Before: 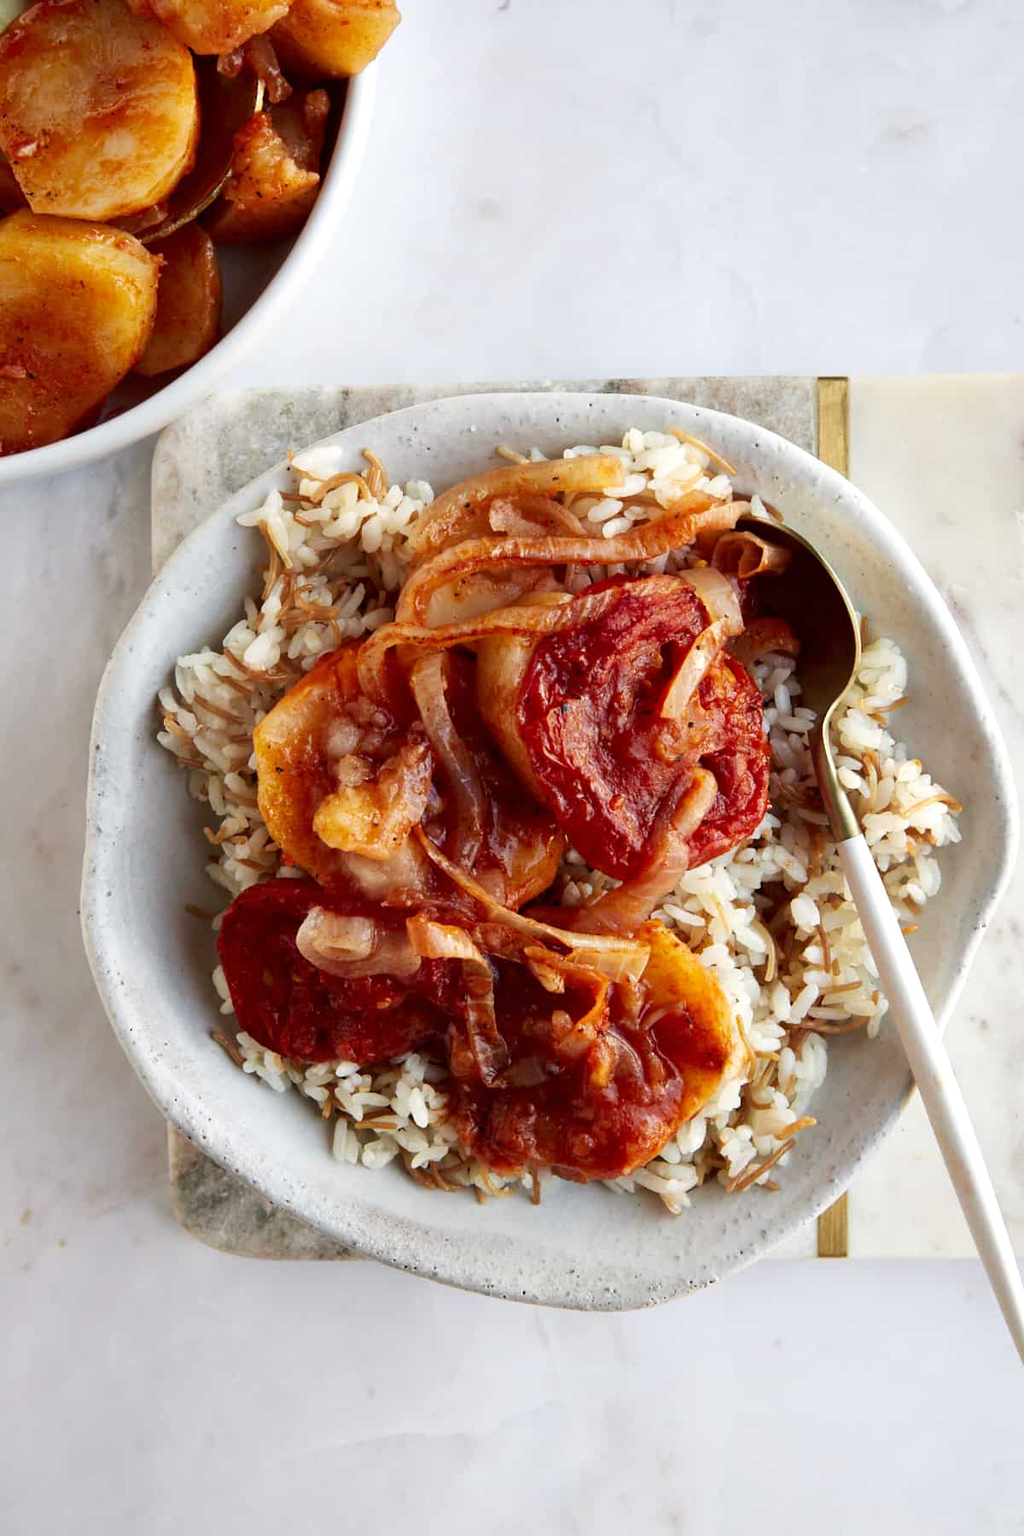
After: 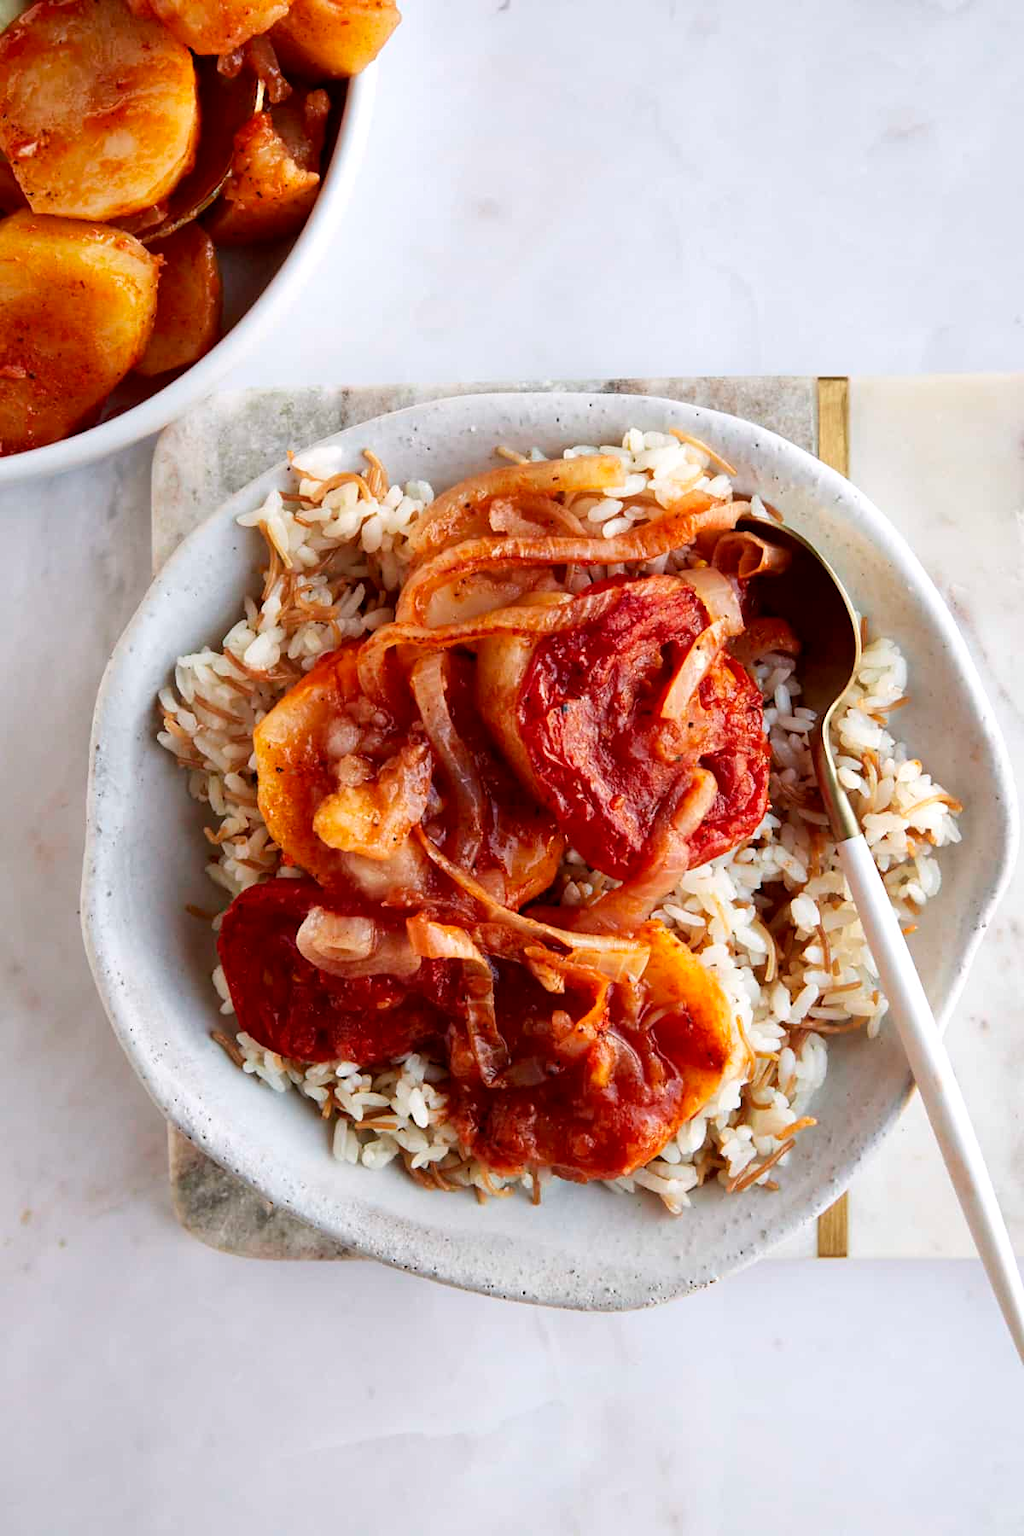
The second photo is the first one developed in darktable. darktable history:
white balance: red 1.004, blue 1.024
